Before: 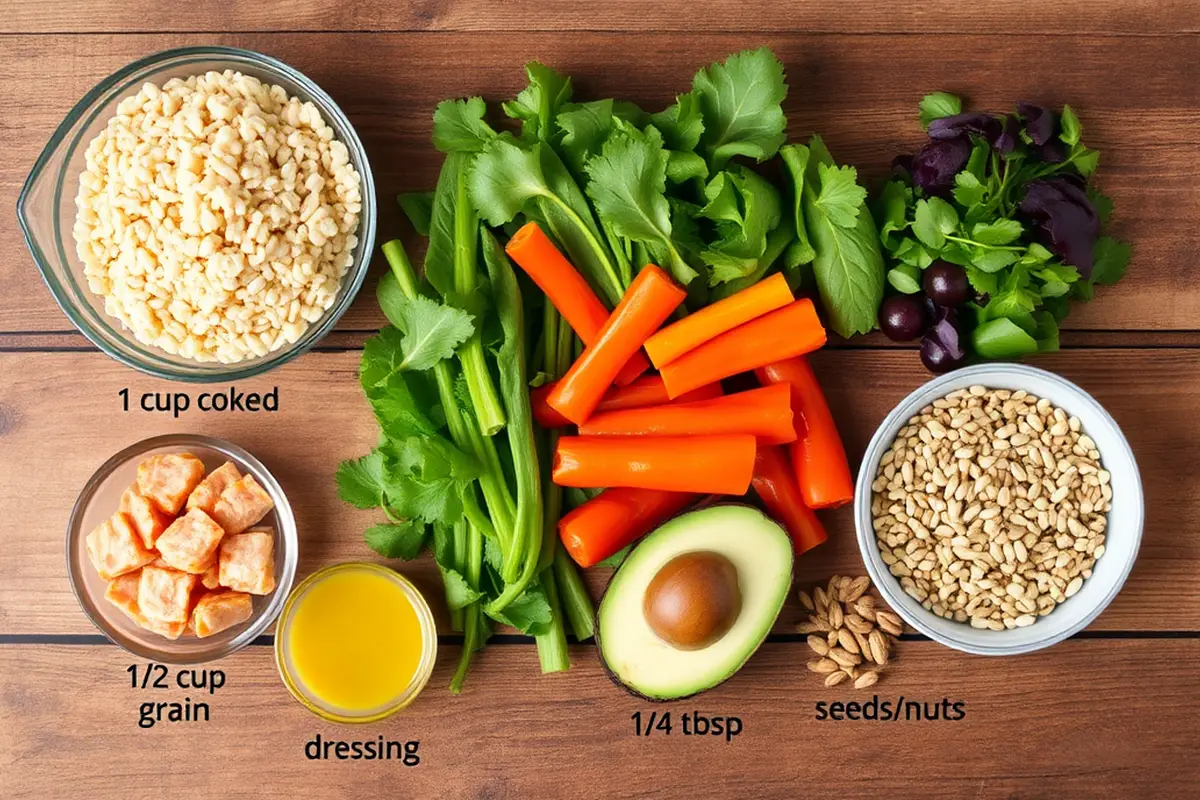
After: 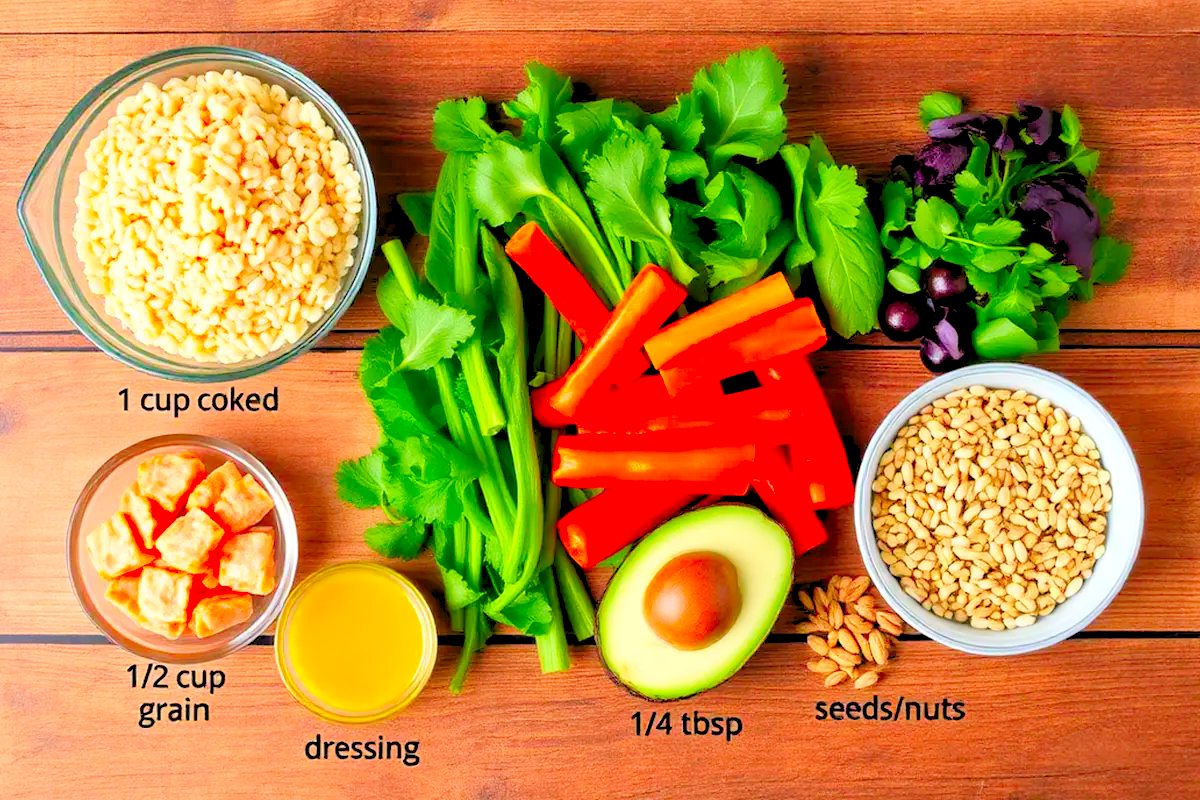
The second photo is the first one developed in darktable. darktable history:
levels: levels [0.072, 0.414, 0.976]
contrast brightness saturation: saturation 0.516
